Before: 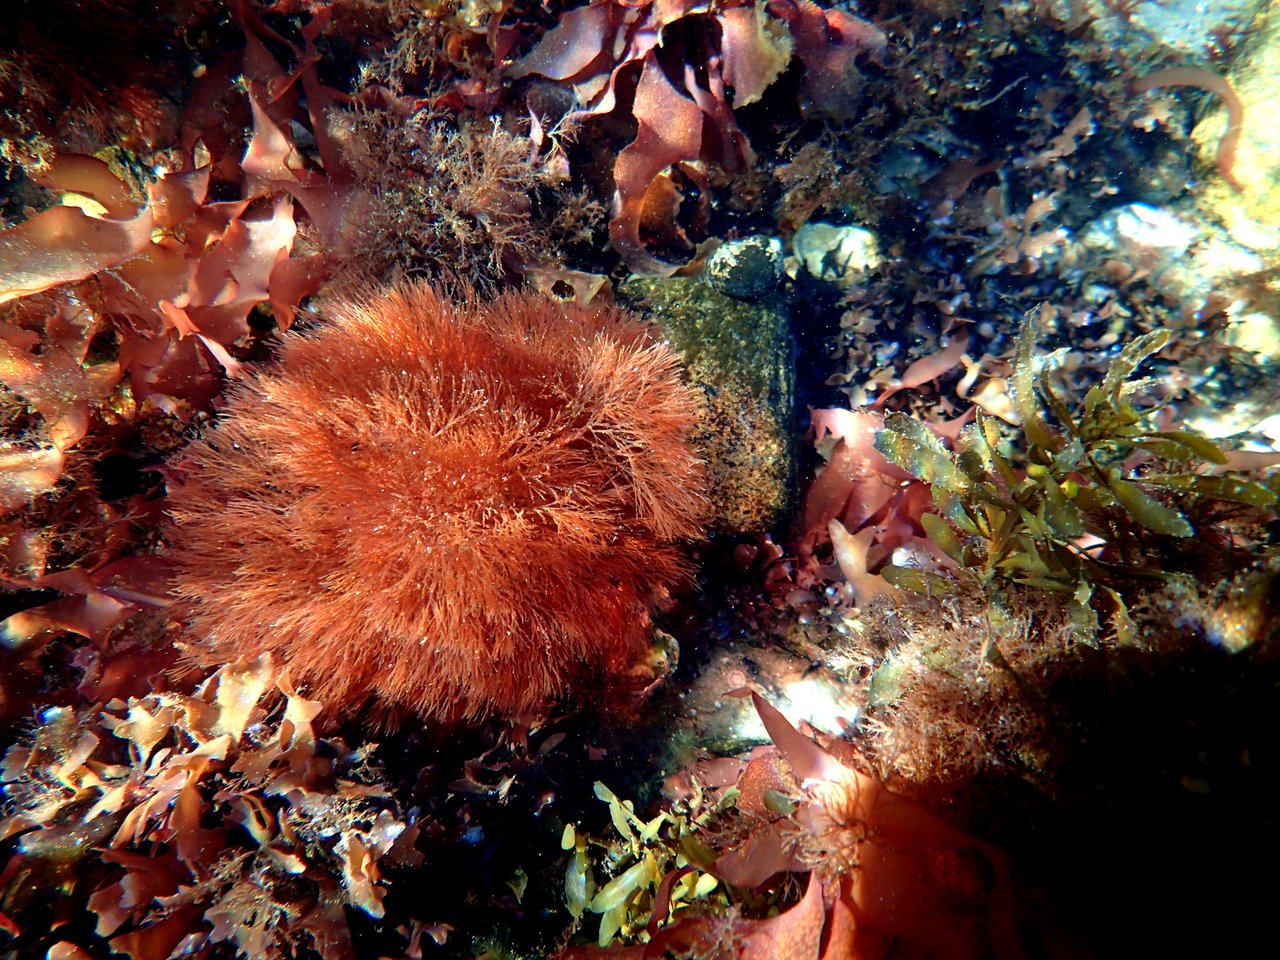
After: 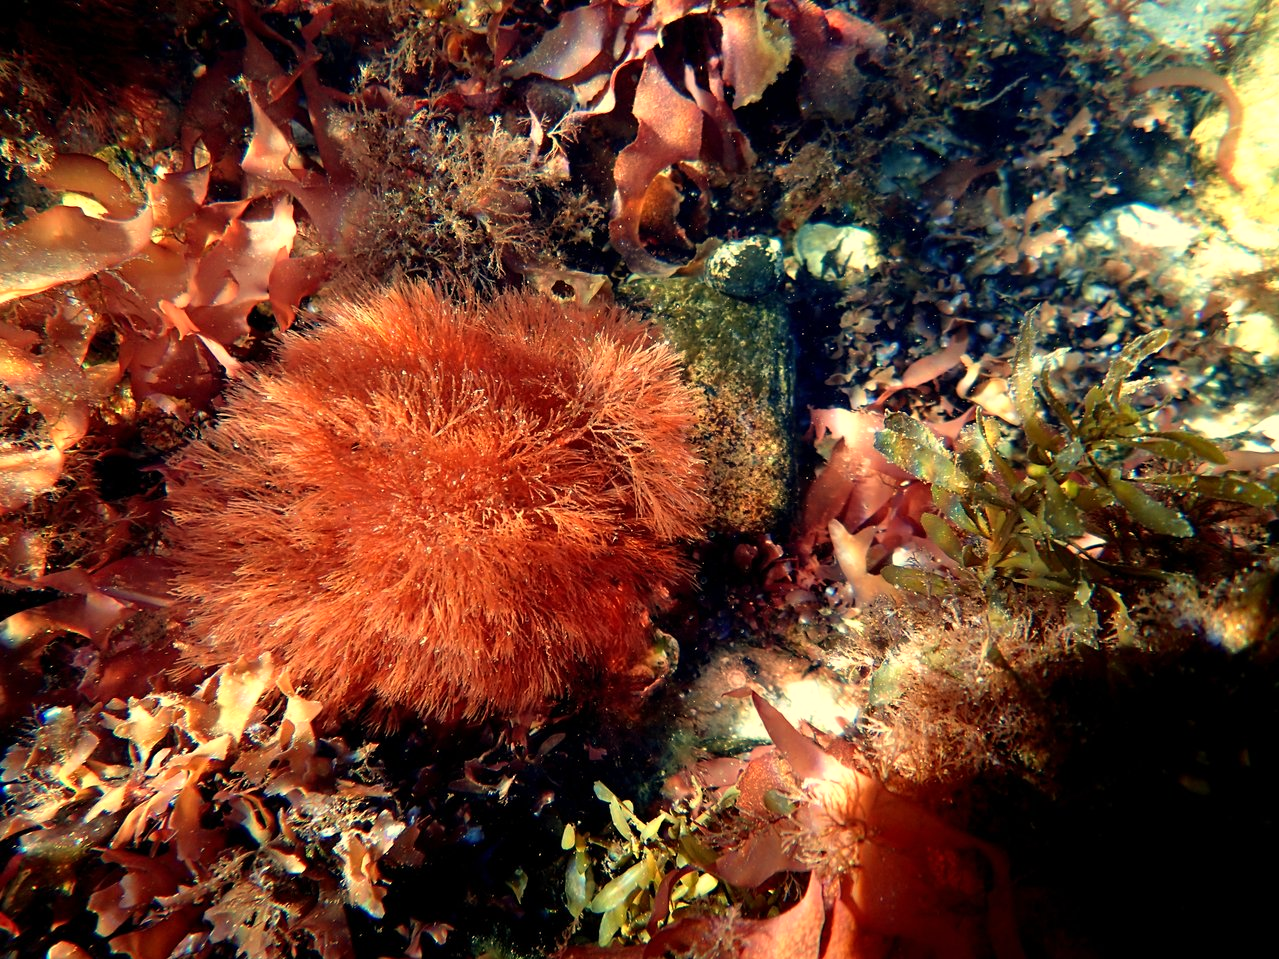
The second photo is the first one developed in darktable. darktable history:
white balance: red 1.123, blue 0.83
